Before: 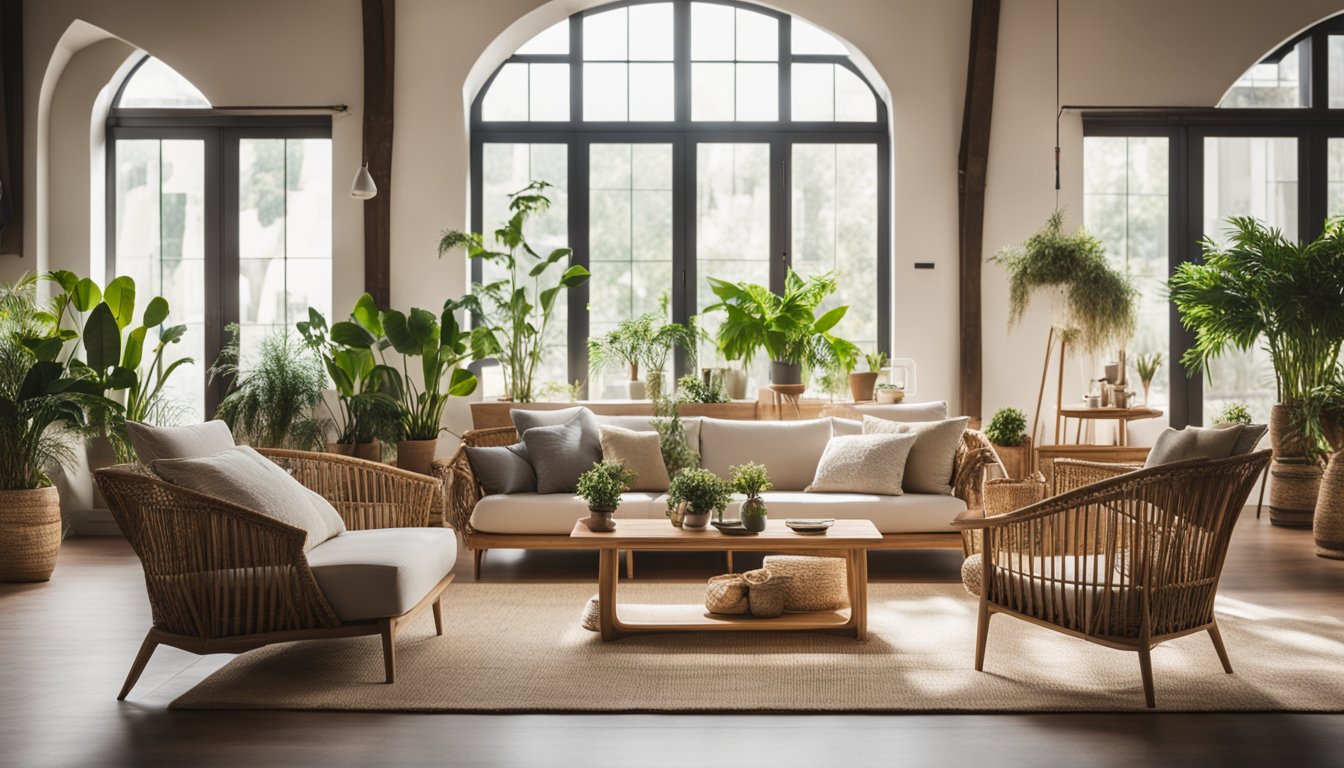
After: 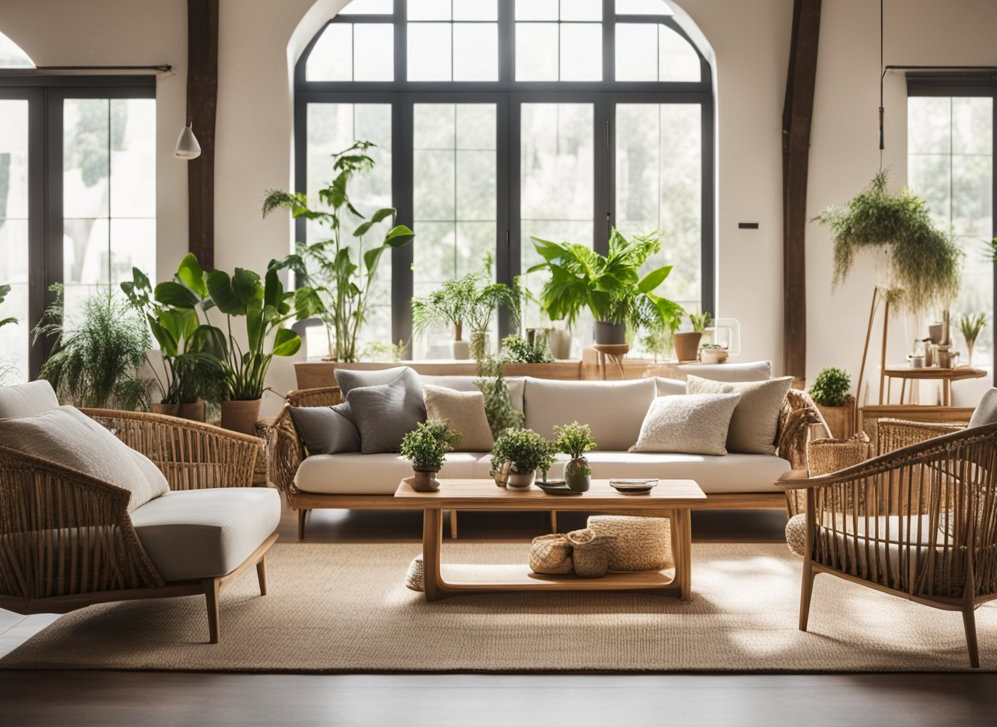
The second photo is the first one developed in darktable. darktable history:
crop and rotate: left 13.15%, top 5.251%, right 12.609%
local contrast: mode bilateral grid, contrast 20, coarseness 50, detail 120%, midtone range 0.2
